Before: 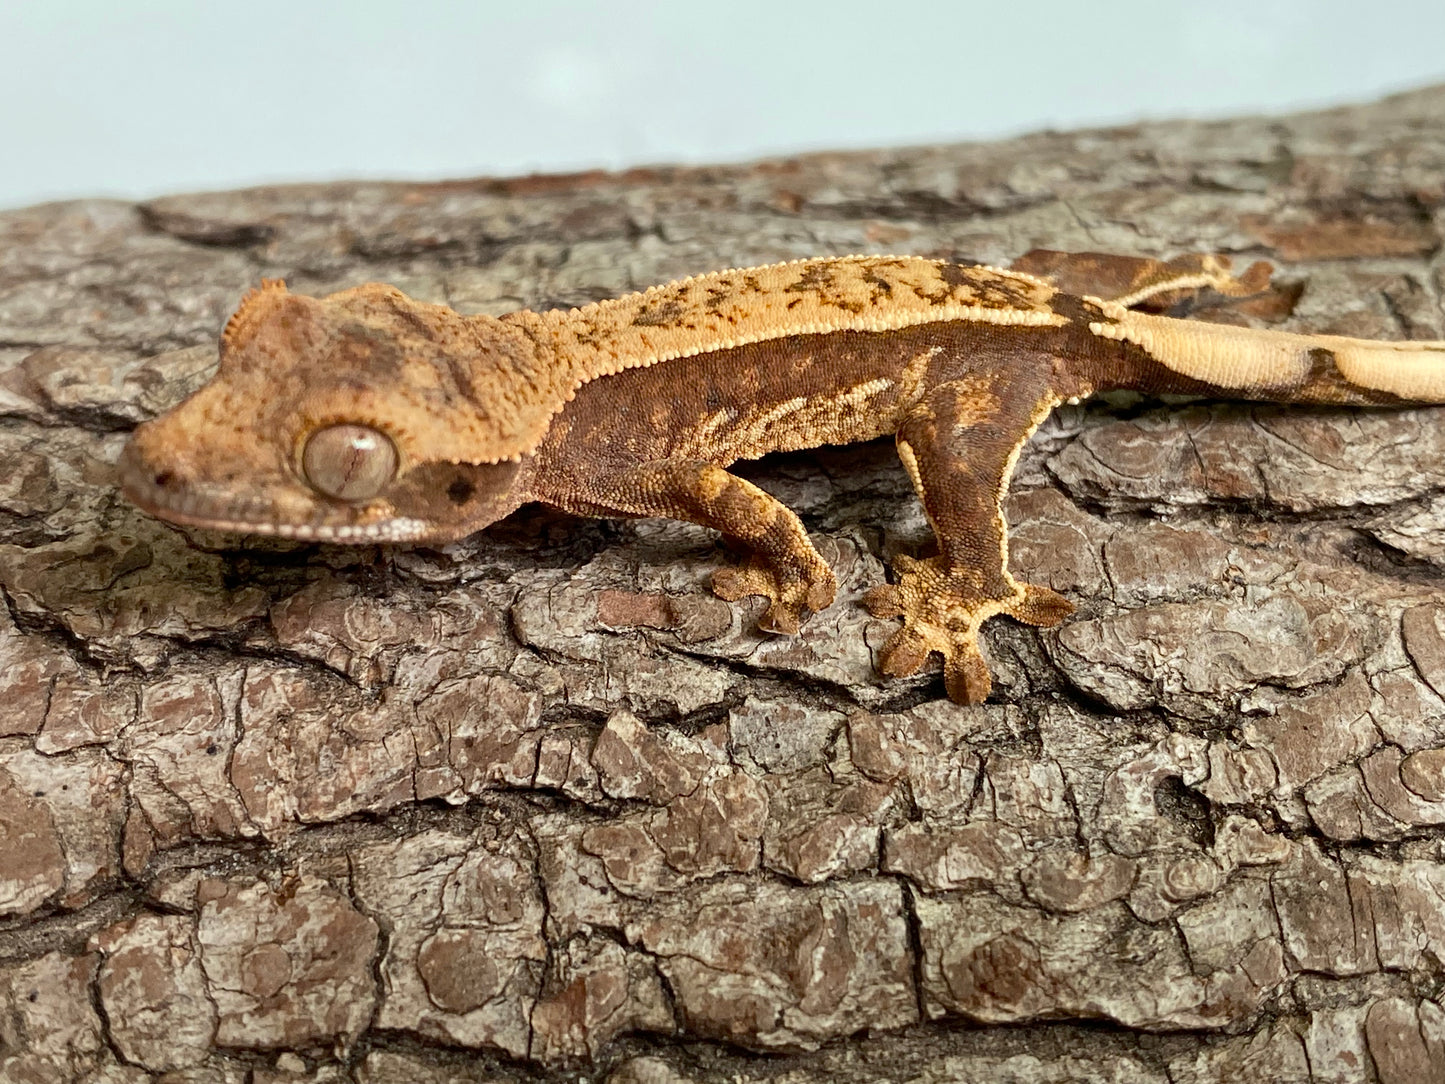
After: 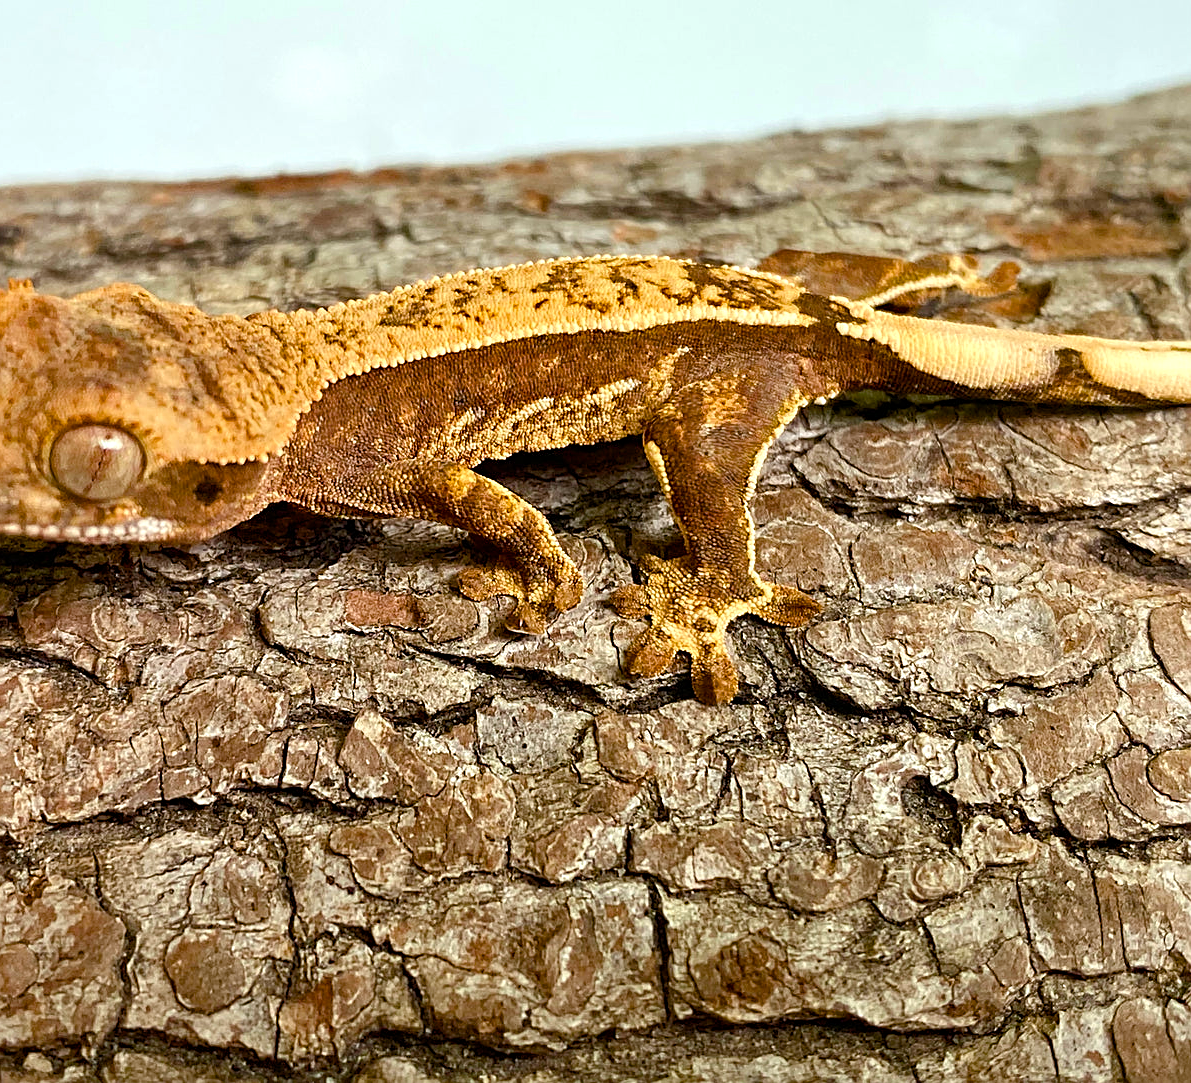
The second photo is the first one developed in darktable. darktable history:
sharpen: on, module defaults
color balance rgb: linear chroma grading › global chroma 14.562%, perceptual saturation grading › global saturation 25.434%, perceptual saturation grading › highlights -27.96%, perceptual saturation grading › shadows 34.308%, perceptual brilliance grading › highlights 7.627%, perceptual brilliance grading › mid-tones 2.946%, perceptual brilliance grading › shadows 1.485%
crop: left 17.559%, bottom 0.03%
